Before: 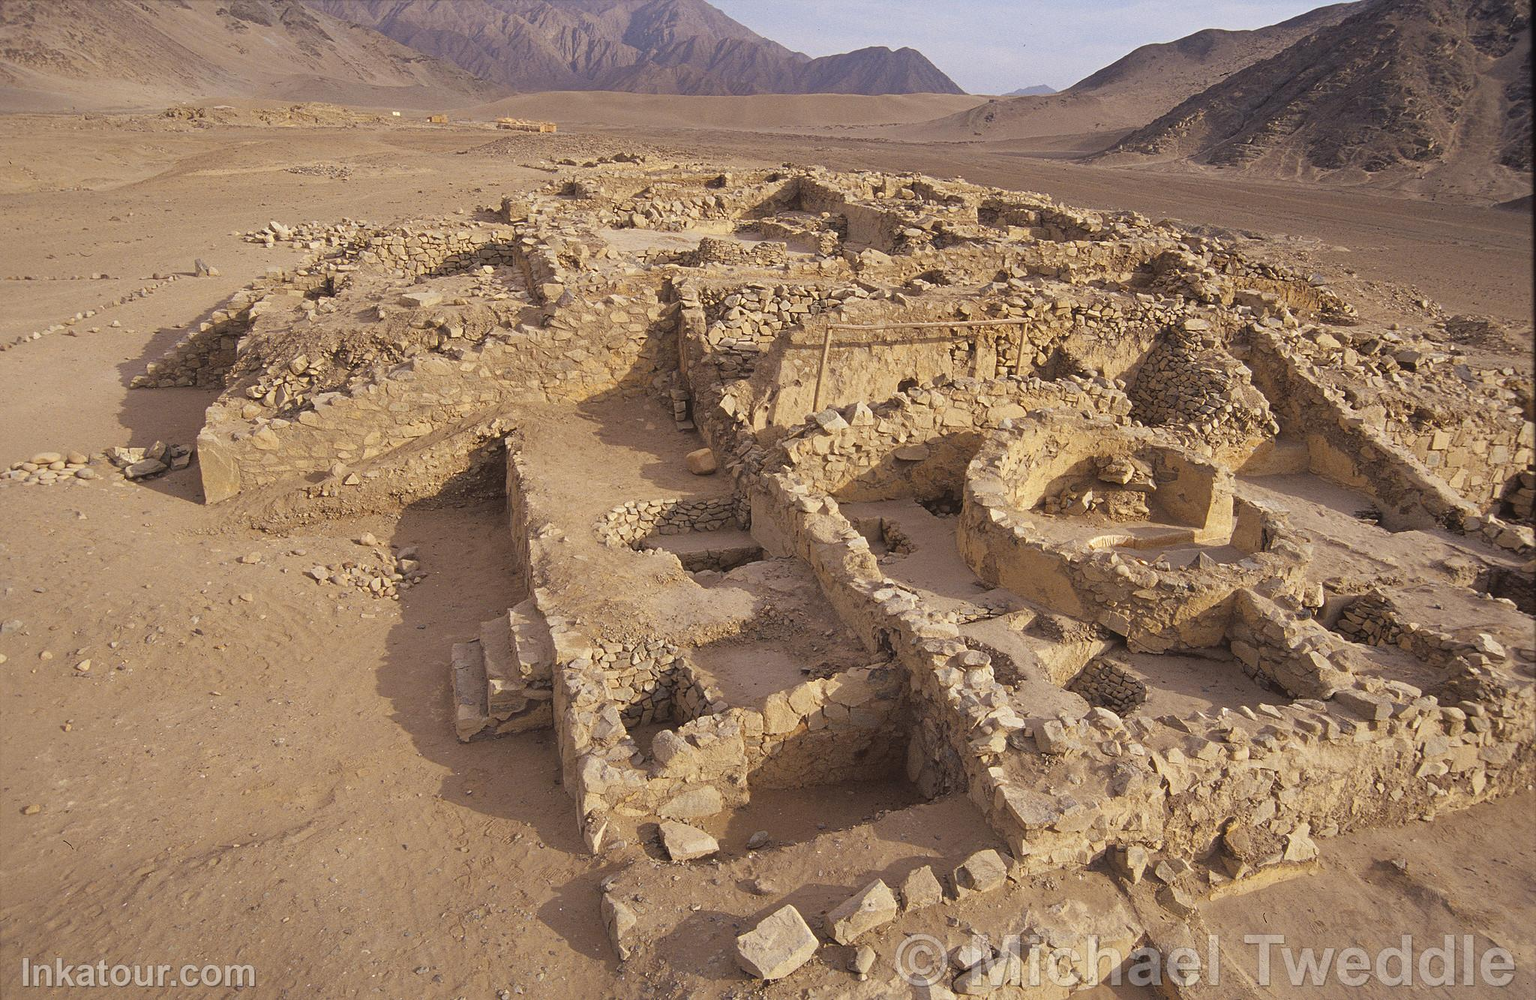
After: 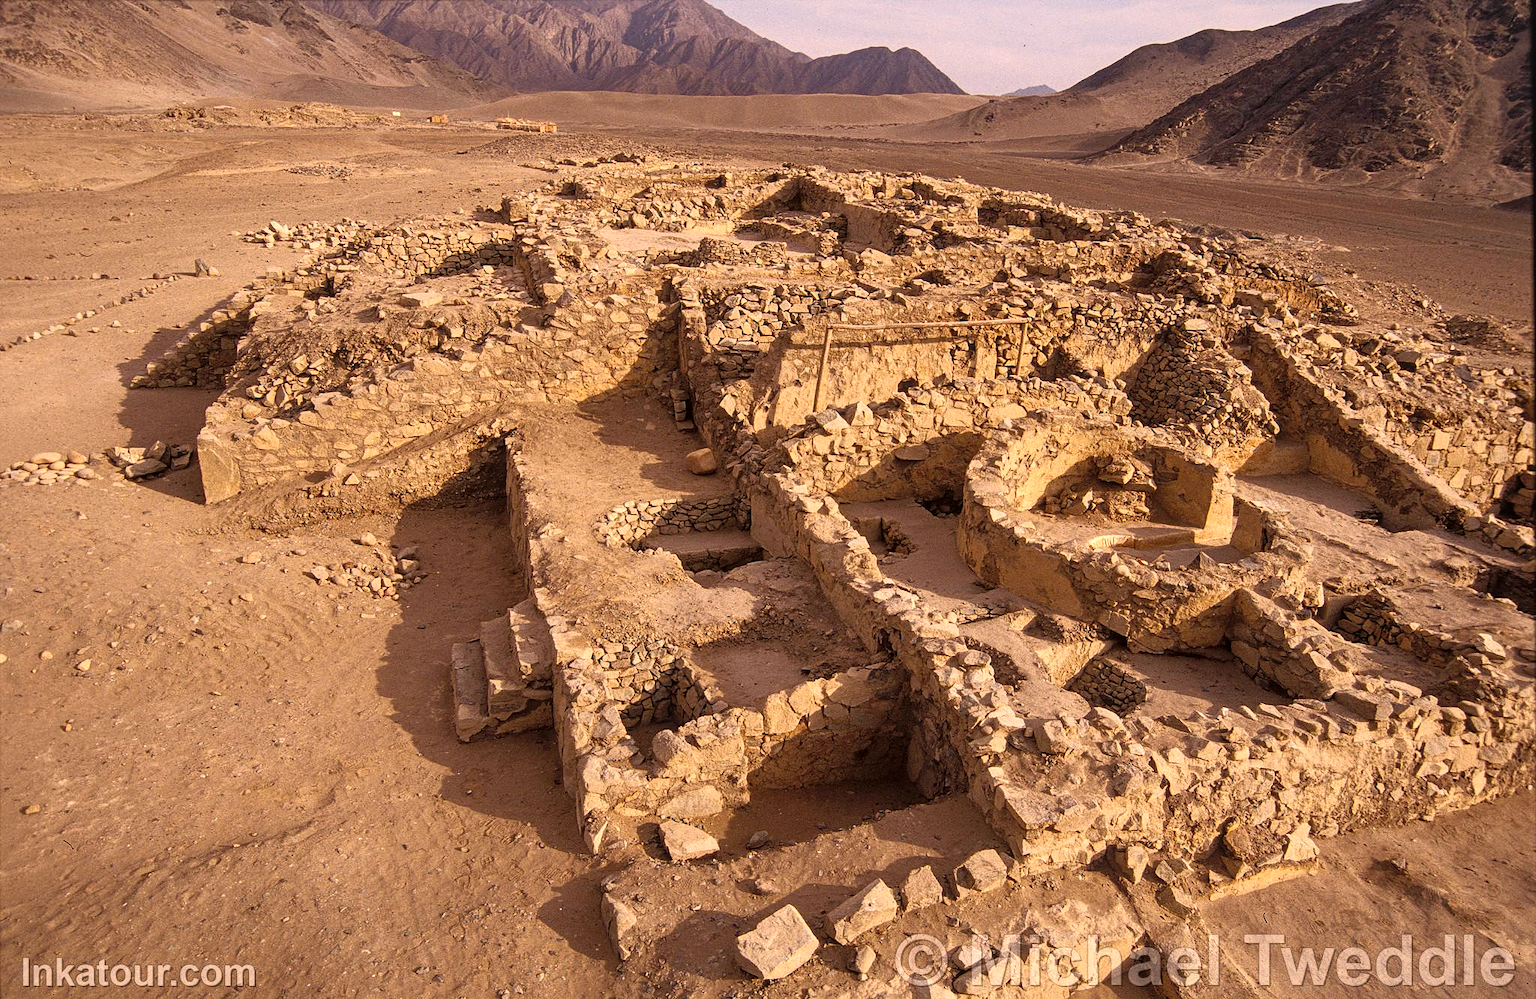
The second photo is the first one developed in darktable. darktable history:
local contrast: on, module defaults
tone curve: curves: ch0 [(0, 0) (0.003, 0.001) (0.011, 0.004) (0.025, 0.011) (0.044, 0.021) (0.069, 0.028) (0.1, 0.036) (0.136, 0.051) (0.177, 0.085) (0.224, 0.127) (0.277, 0.193) (0.335, 0.266) (0.399, 0.338) (0.468, 0.419) (0.543, 0.504) (0.623, 0.593) (0.709, 0.689) (0.801, 0.784) (0.898, 0.888) (1, 1)], preserve colors none
white balance: red 1.127, blue 0.943
base curve: curves: ch0 [(0, 0) (0.257, 0.25) (0.482, 0.586) (0.757, 0.871) (1, 1)]
